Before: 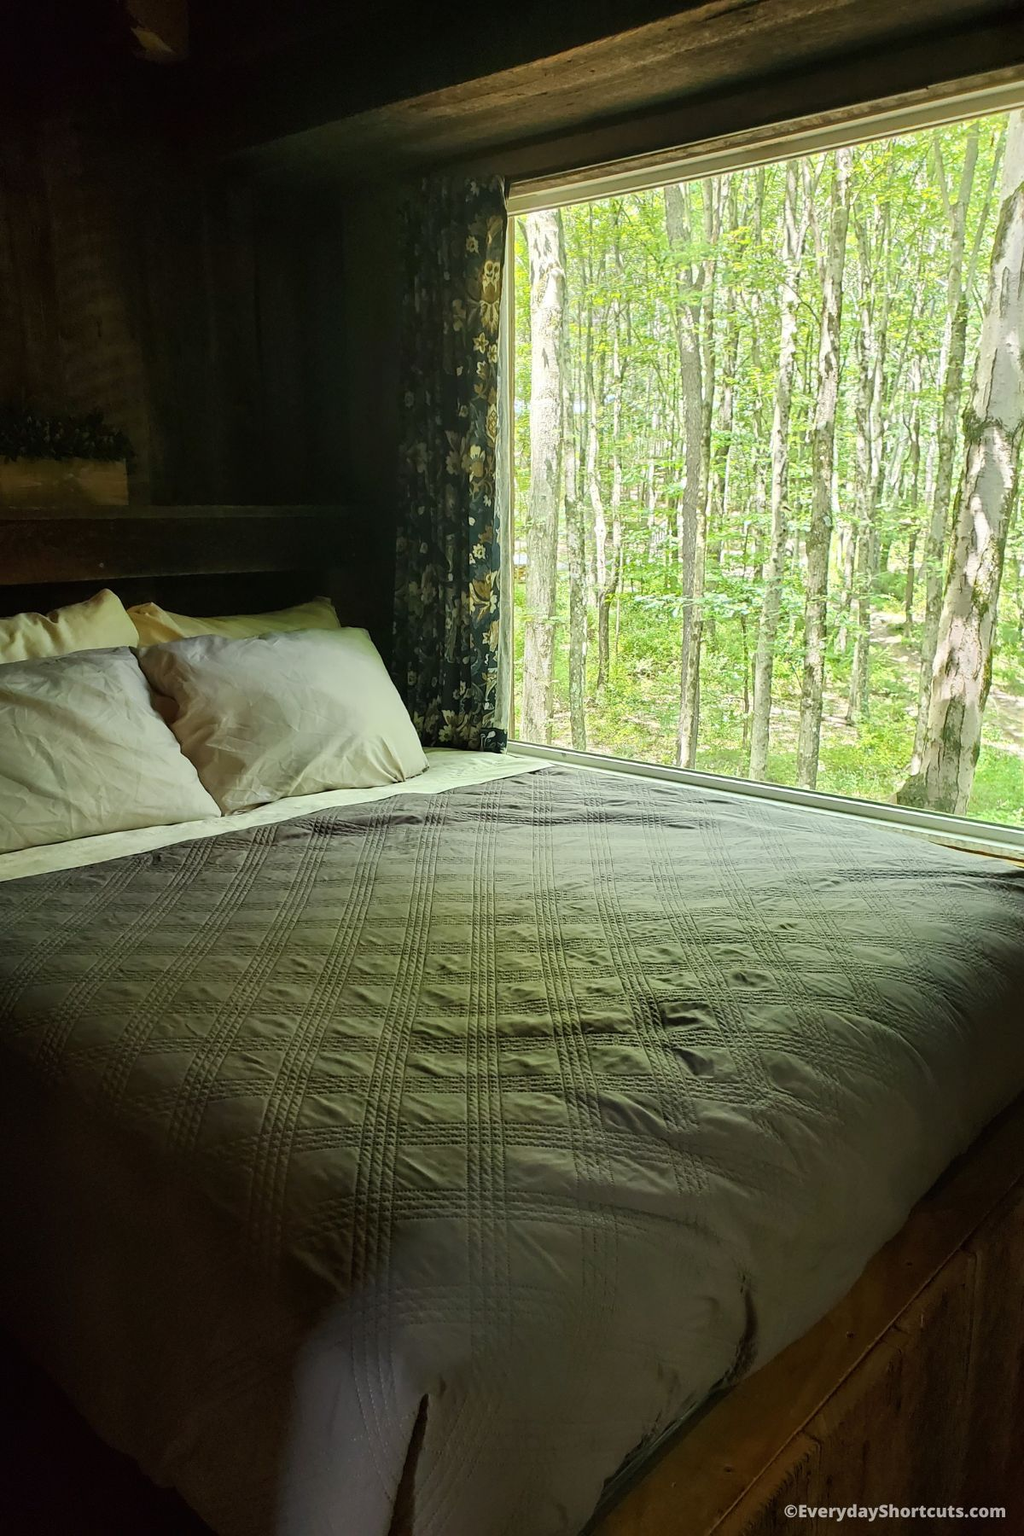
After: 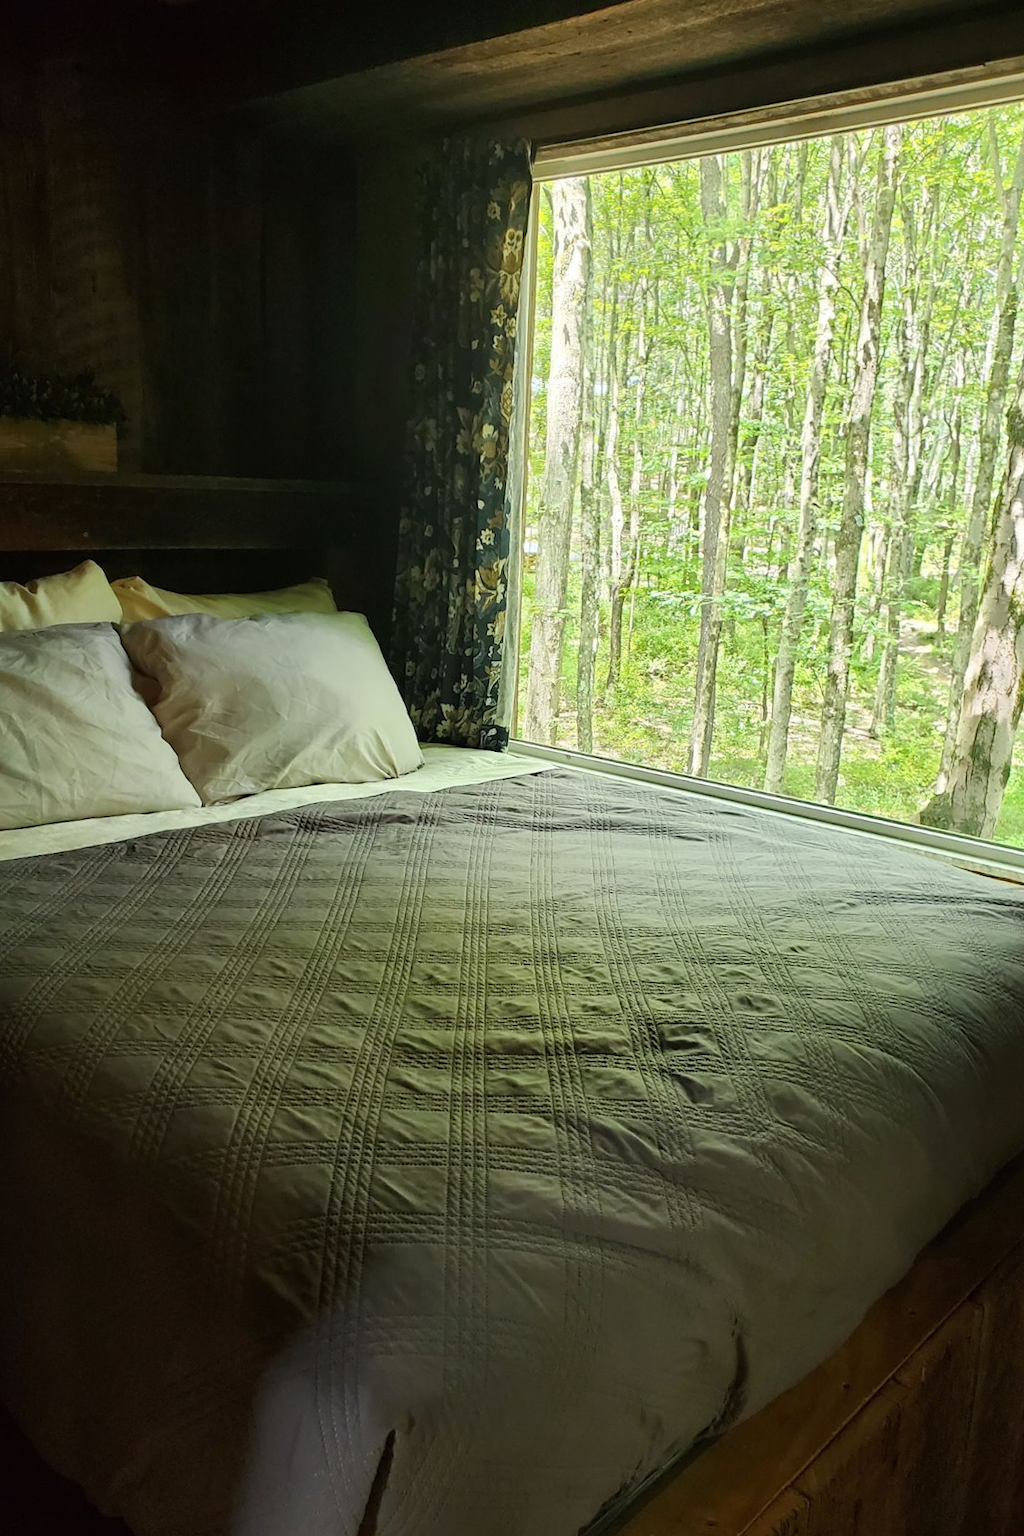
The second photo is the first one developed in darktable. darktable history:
crop and rotate: angle -2.43°
